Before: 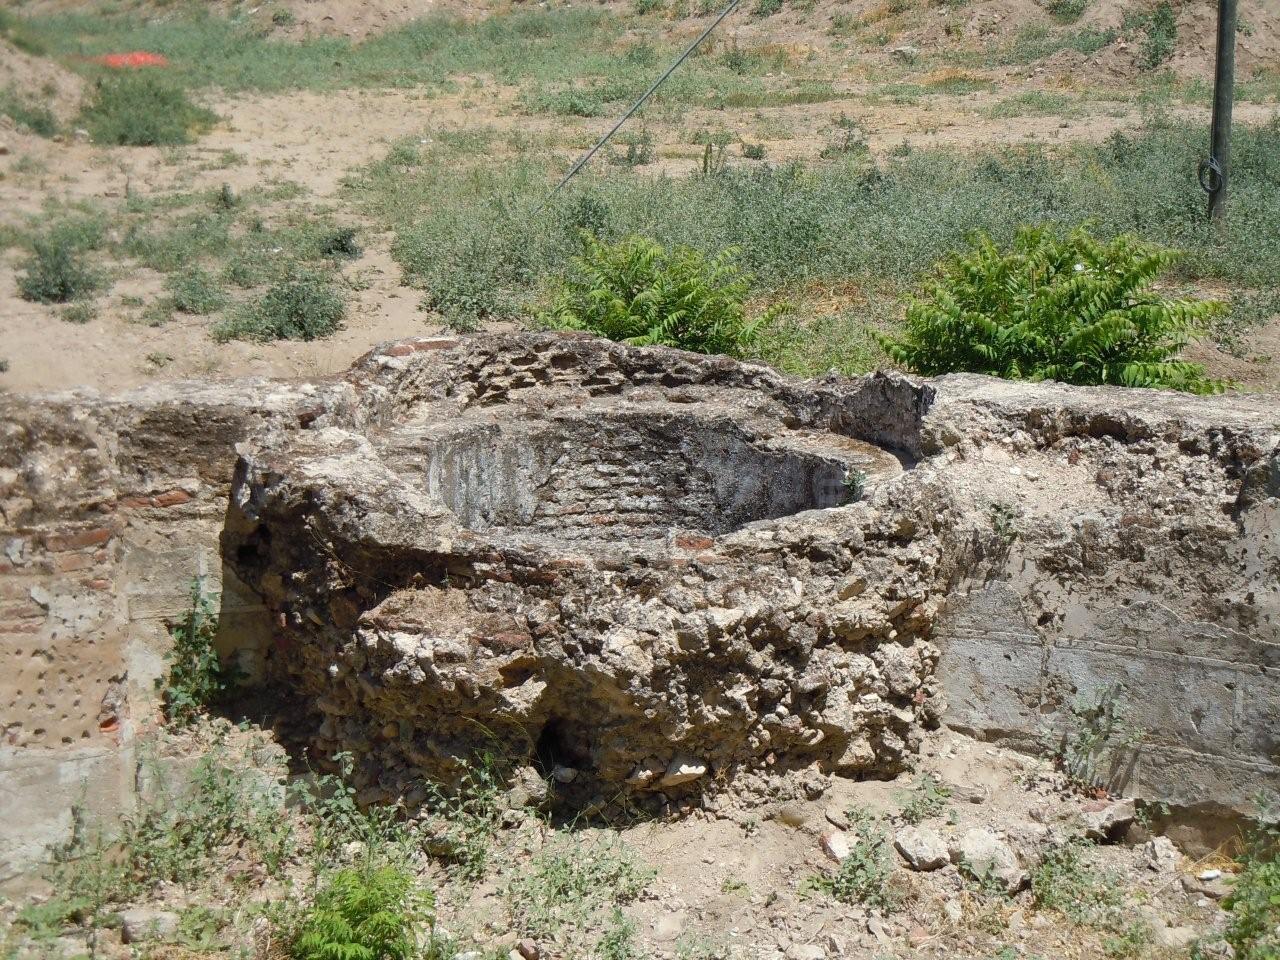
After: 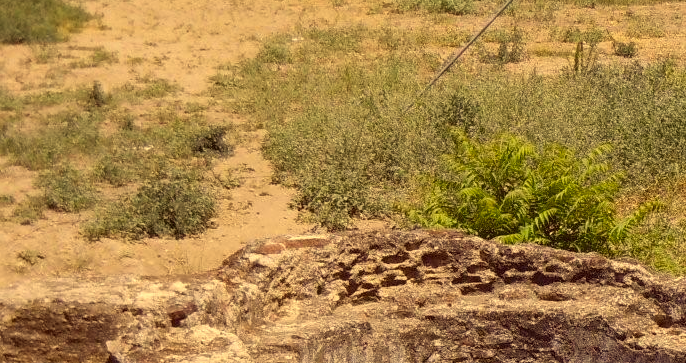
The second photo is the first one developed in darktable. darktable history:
crop: left 10.121%, top 10.631%, right 36.218%, bottom 51.526%
tone equalizer: on, module defaults
color correction: highlights a* 10.12, highlights b* 39.04, shadows a* 14.62, shadows b* 3.37
